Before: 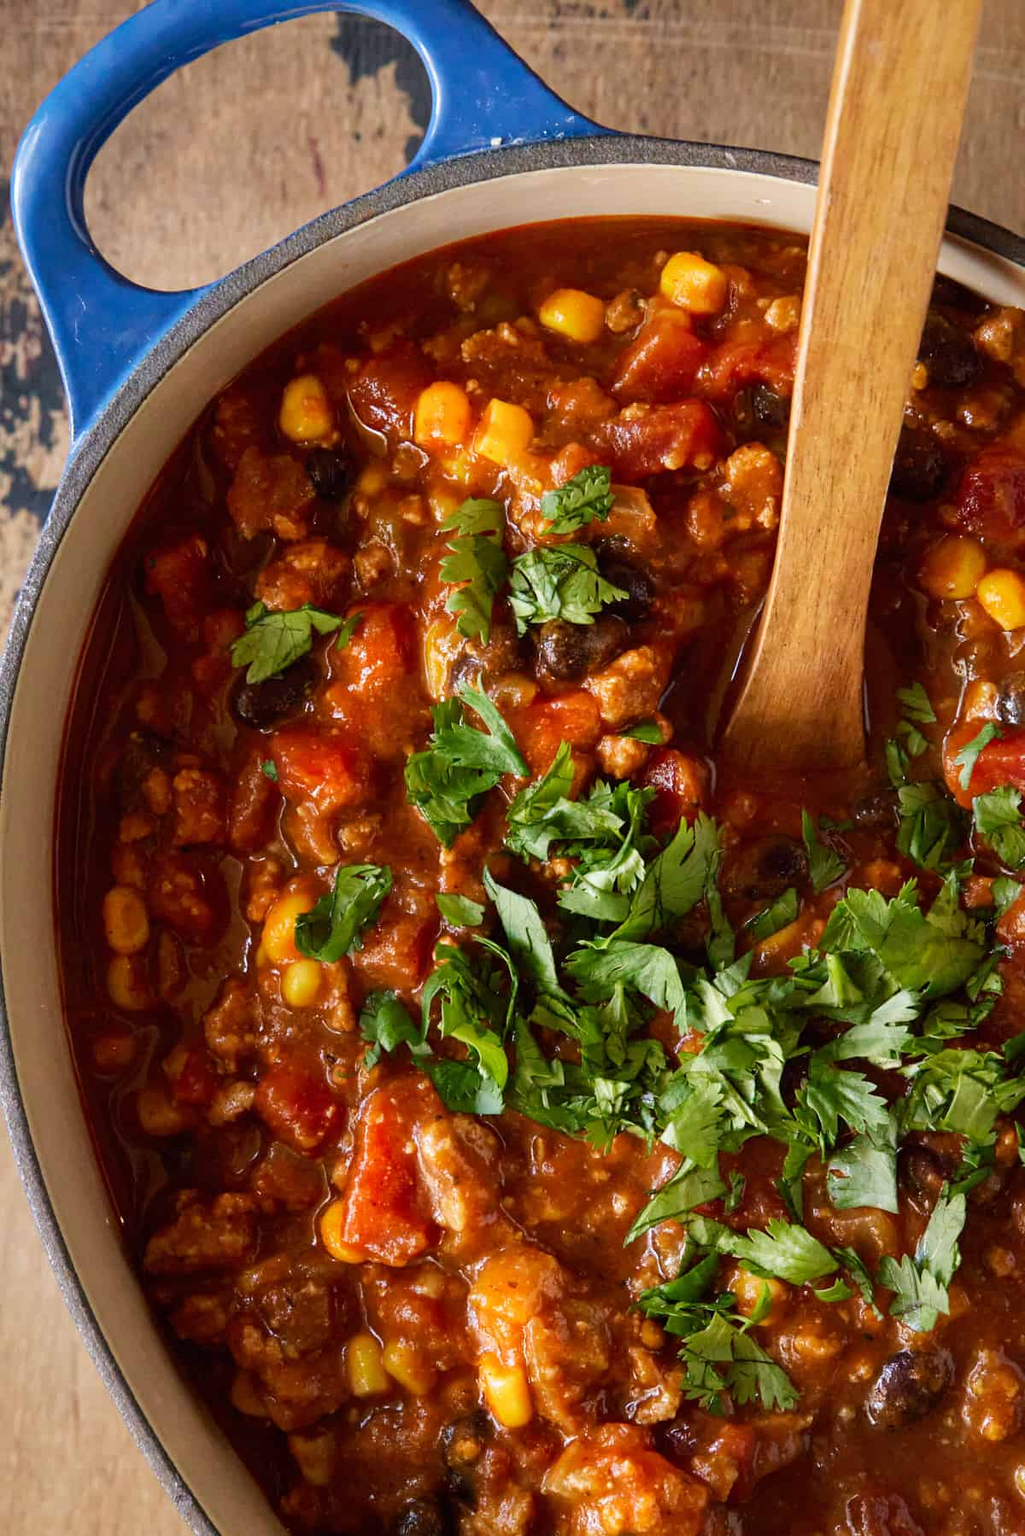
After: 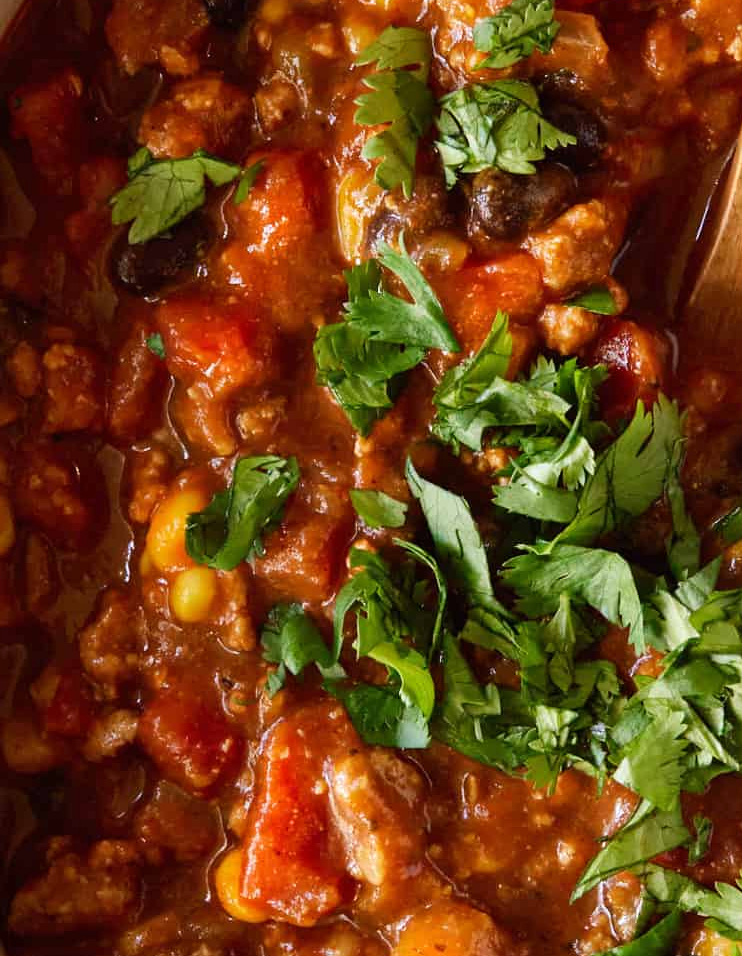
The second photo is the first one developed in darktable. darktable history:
crop: left 13.344%, top 30.984%, right 24.783%, bottom 15.827%
exposure: black level correction 0, exposure 0 EV, compensate exposure bias true, compensate highlight preservation false
